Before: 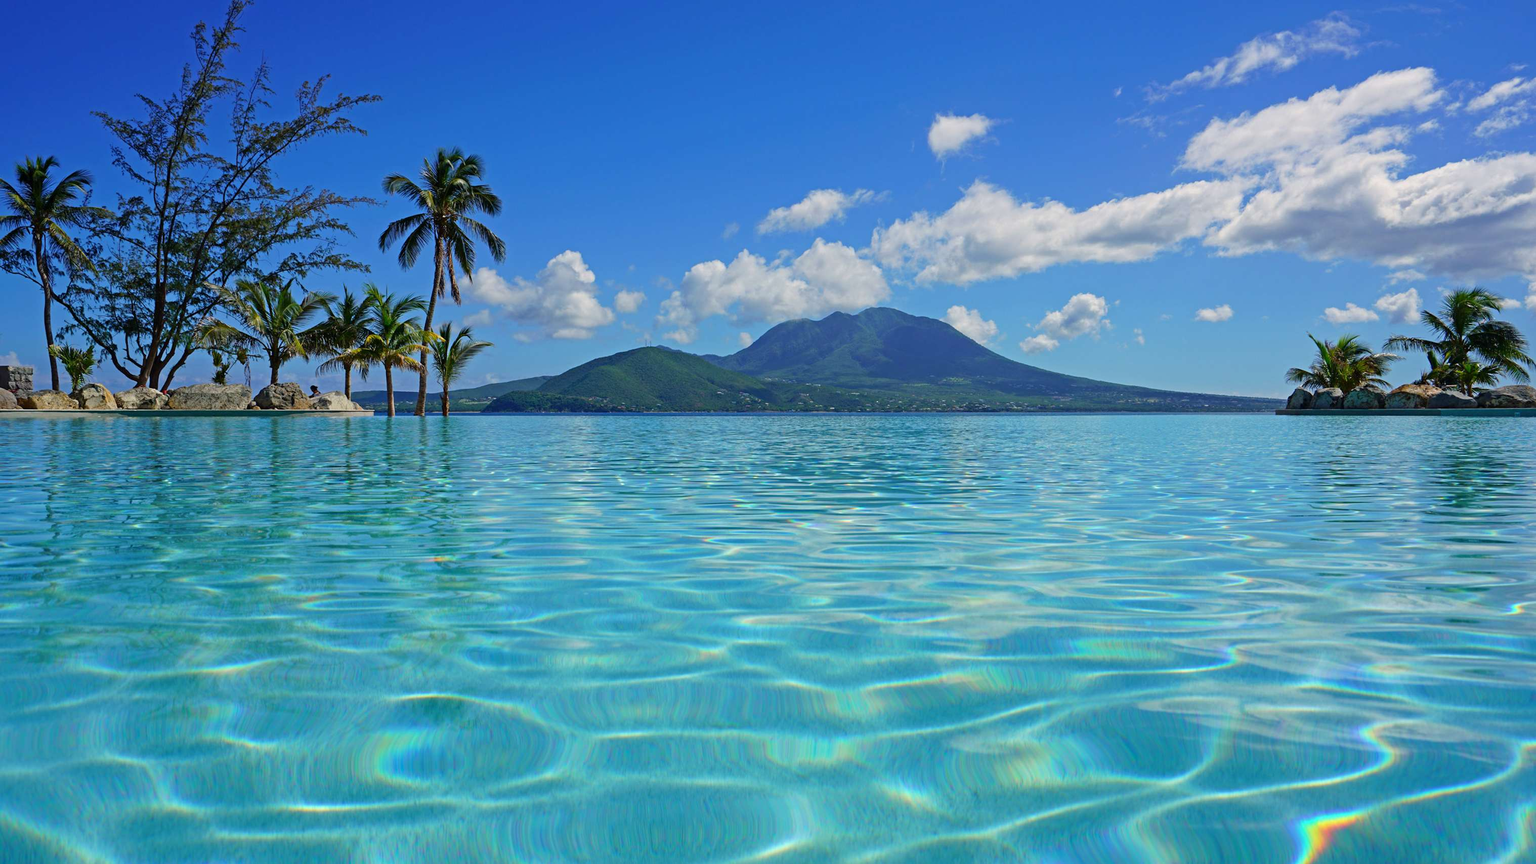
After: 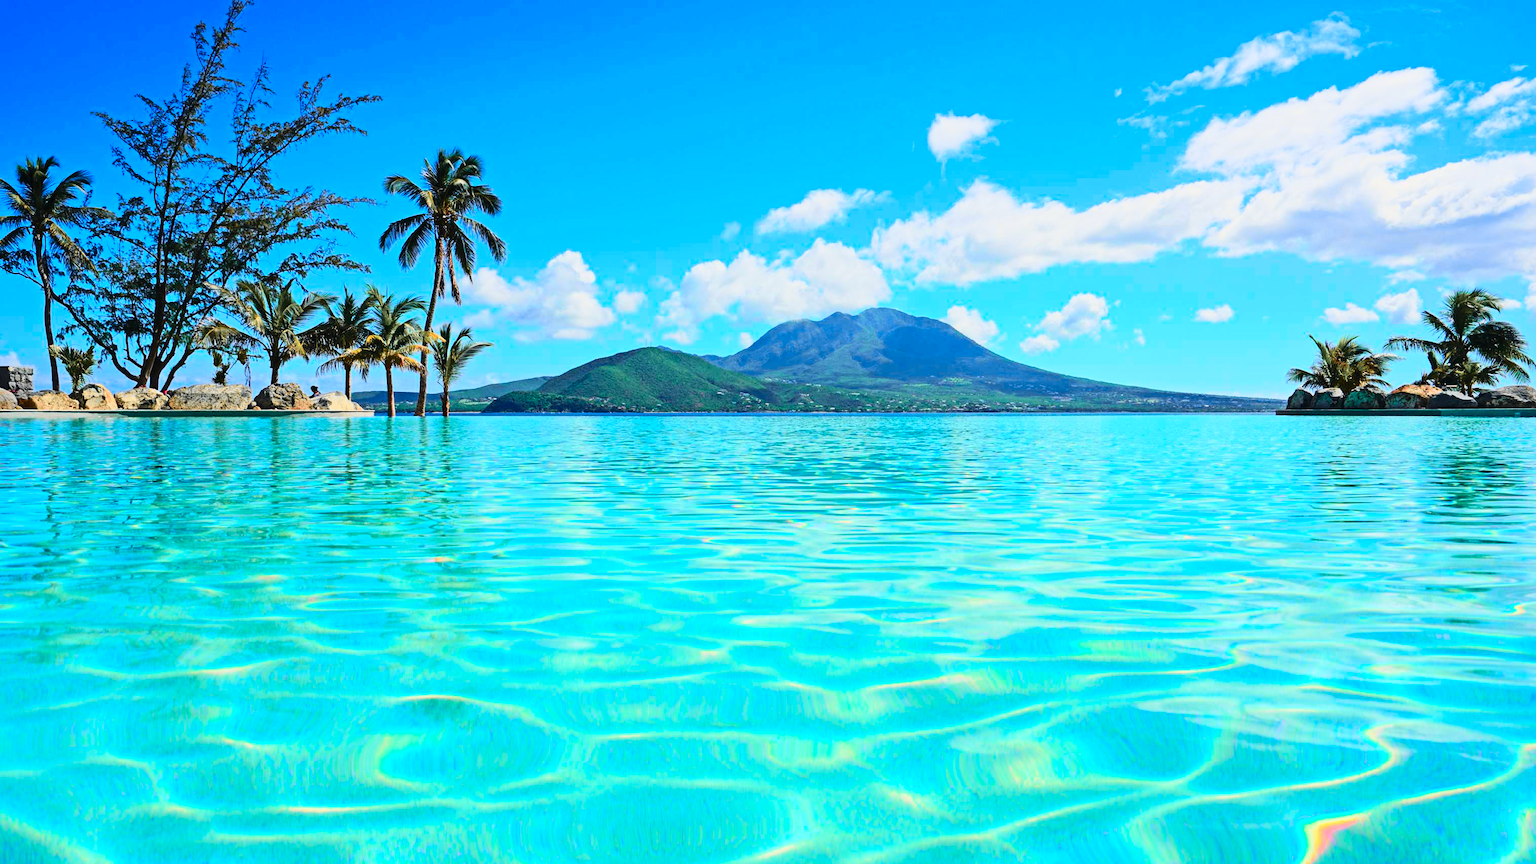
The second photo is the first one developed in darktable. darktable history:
color zones: curves: ch1 [(0.263, 0.53) (0.376, 0.287) (0.487, 0.512) (0.748, 0.547) (1, 0.513)]; ch2 [(0.262, 0.45) (0.751, 0.477)], mix 31.98%
base curve: curves: ch0 [(0, 0) (0.028, 0.03) (0.121, 0.232) (0.46, 0.748) (0.859, 0.968) (1, 1)]
tone curve: curves: ch0 [(0, 0.013) (0.104, 0.103) (0.258, 0.267) (0.448, 0.489) (0.709, 0.794) (0.895, 0.915) (0.994, 0.971)]; ch1 [(0, 0) (0.335, 0.298) (0.446, 0.416) (0.488, 0.488) (0.515, 0.504) (0.581, 0.615) (0.635, 0.661) (1, 1)]; ch2 [(0, 0) (0.314, 0.306) (0.436, 0.447) (0.502, 0.5) (0.538, 0.541) (0.568, 0.603) (0.641, 0.635) (0.717, 0.701) (1, 1)], color space Lab, independent channels, preserve colors none
